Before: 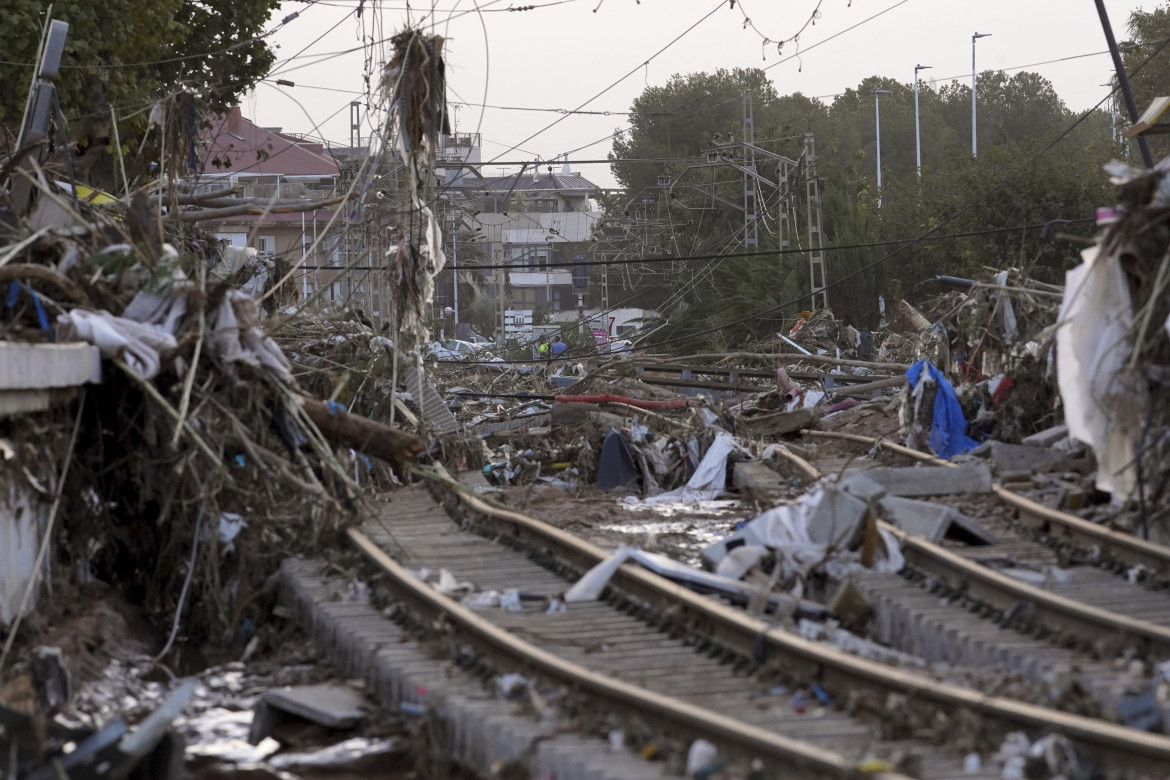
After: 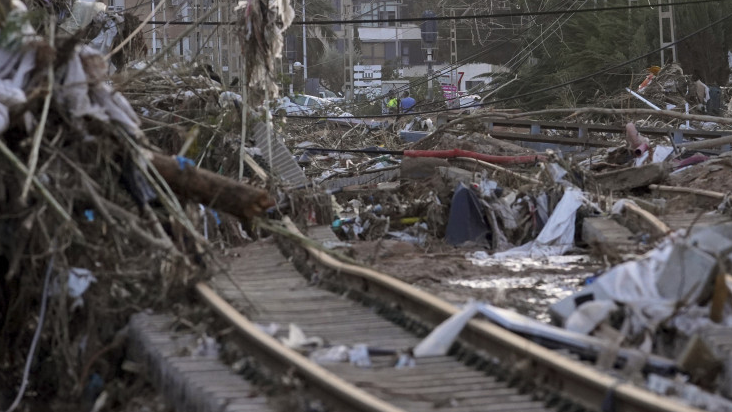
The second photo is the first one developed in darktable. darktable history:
crop: left 12.928%, top 31.441%, right 24.453%, bottom 15.651%
